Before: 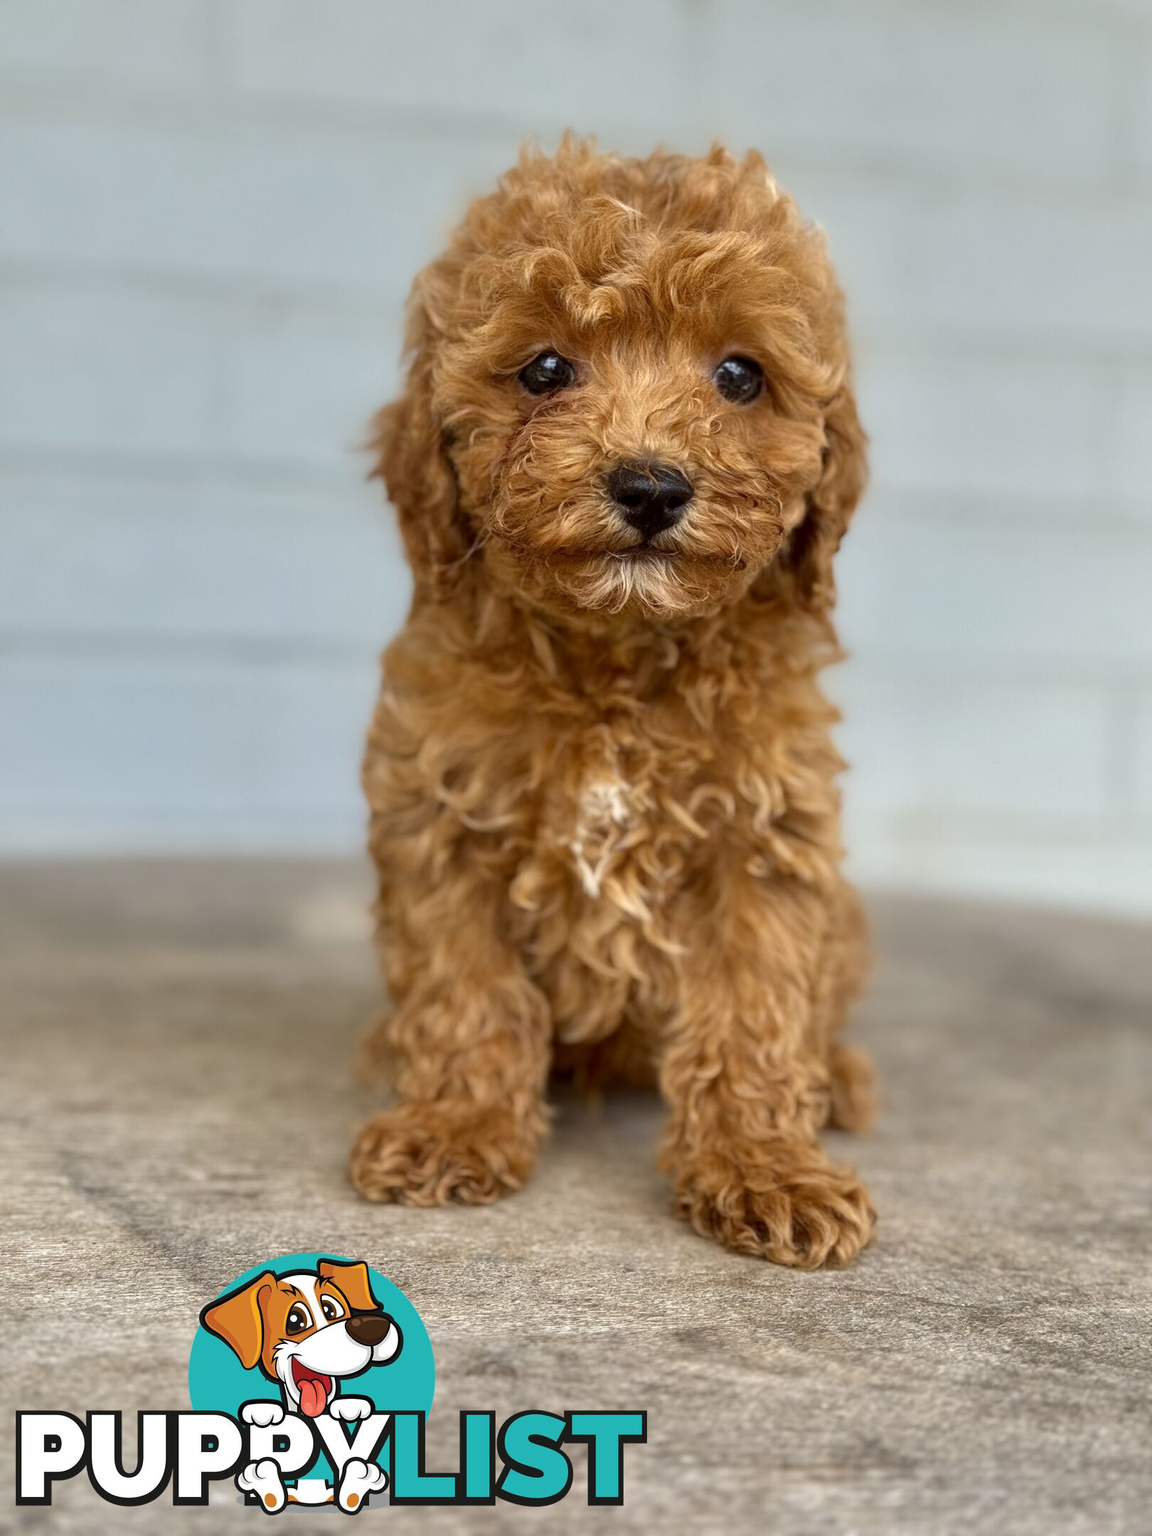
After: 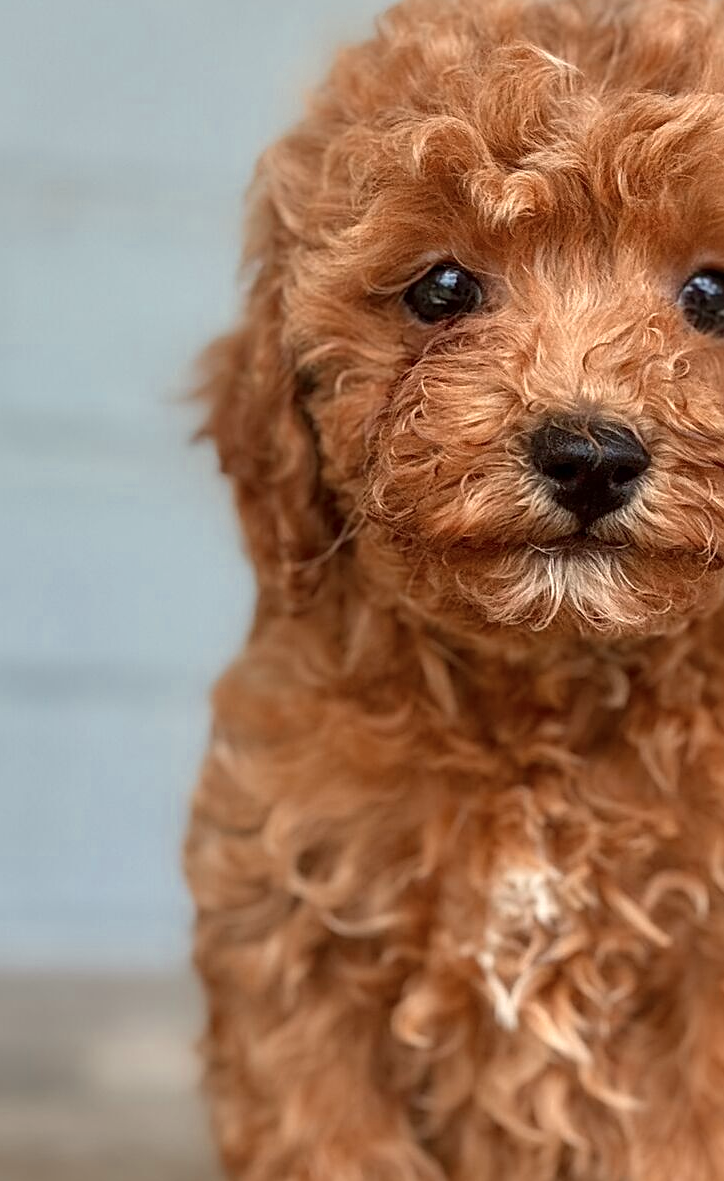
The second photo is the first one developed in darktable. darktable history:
crop: left 20.076%, top 10.776%, right 35.232%, bottom 34.523%
sharpen: on, module defaults
color zones: curves: ch0 [(0, 0.473) (0.001, 0.473) (0.226, 0.548) (0.4, 0.589) (0.525, 0.54) (0.728, 0.403) (0.999, 0.473) (1, 0.473)]; ch1 [(0, 0.619) (0.001, 0.619) (0.234, 0.388) (0.4, 0.372) (0.528, 0.422) (0.732, 0.53) (0.999, 0.619) (1, 0.619)]; ch2 [(0, 0.547) (0.001, 0.547) (0.226, 0.45) (0.4, 0.525) (0.525, 0.585) (0.8, 0.511) (0.999, 0.547) (1, 0.547)]
